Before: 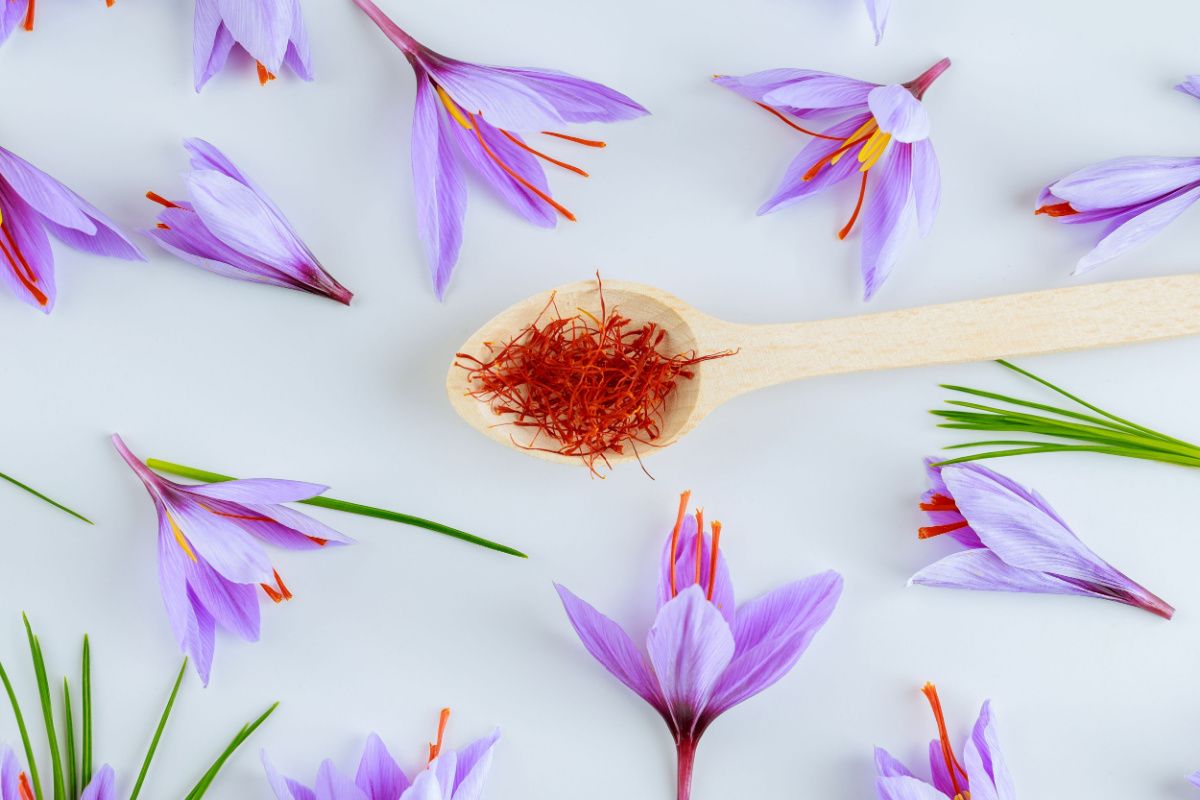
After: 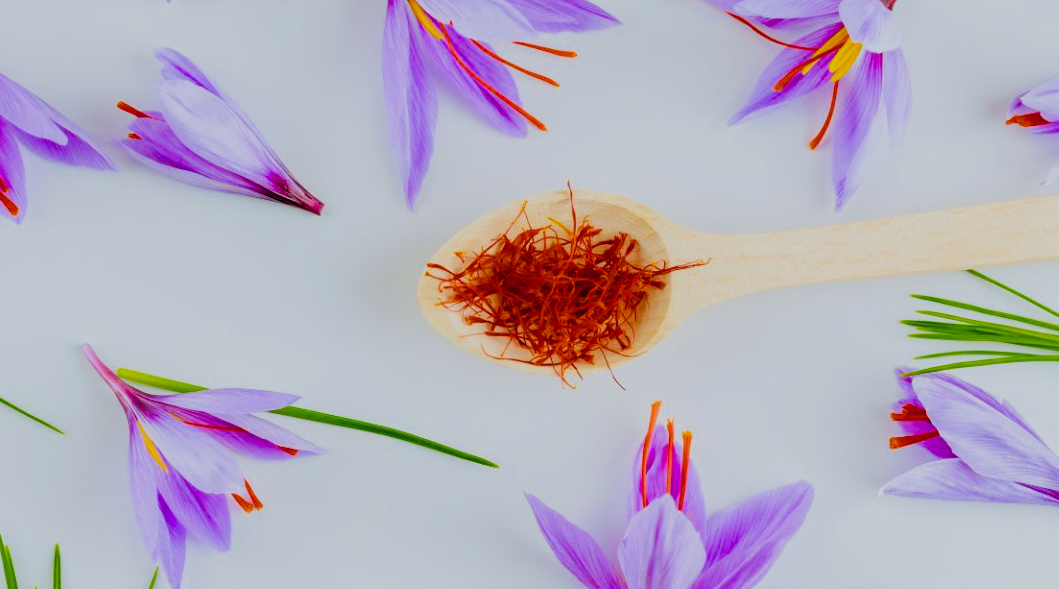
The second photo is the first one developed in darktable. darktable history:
filmic rgb: black relative exposure -7.65 EV, white relative exposure 4.56 EV, hardness 3.61, contrast 1.051
crop and rotate: left 2.476%, top 11.255%, right 9.231%, bottom 15.115%
color balance rgb: perceptual saturation grading › global saturation 36.22%, perceptual saturation grading › shadows 36.188%
